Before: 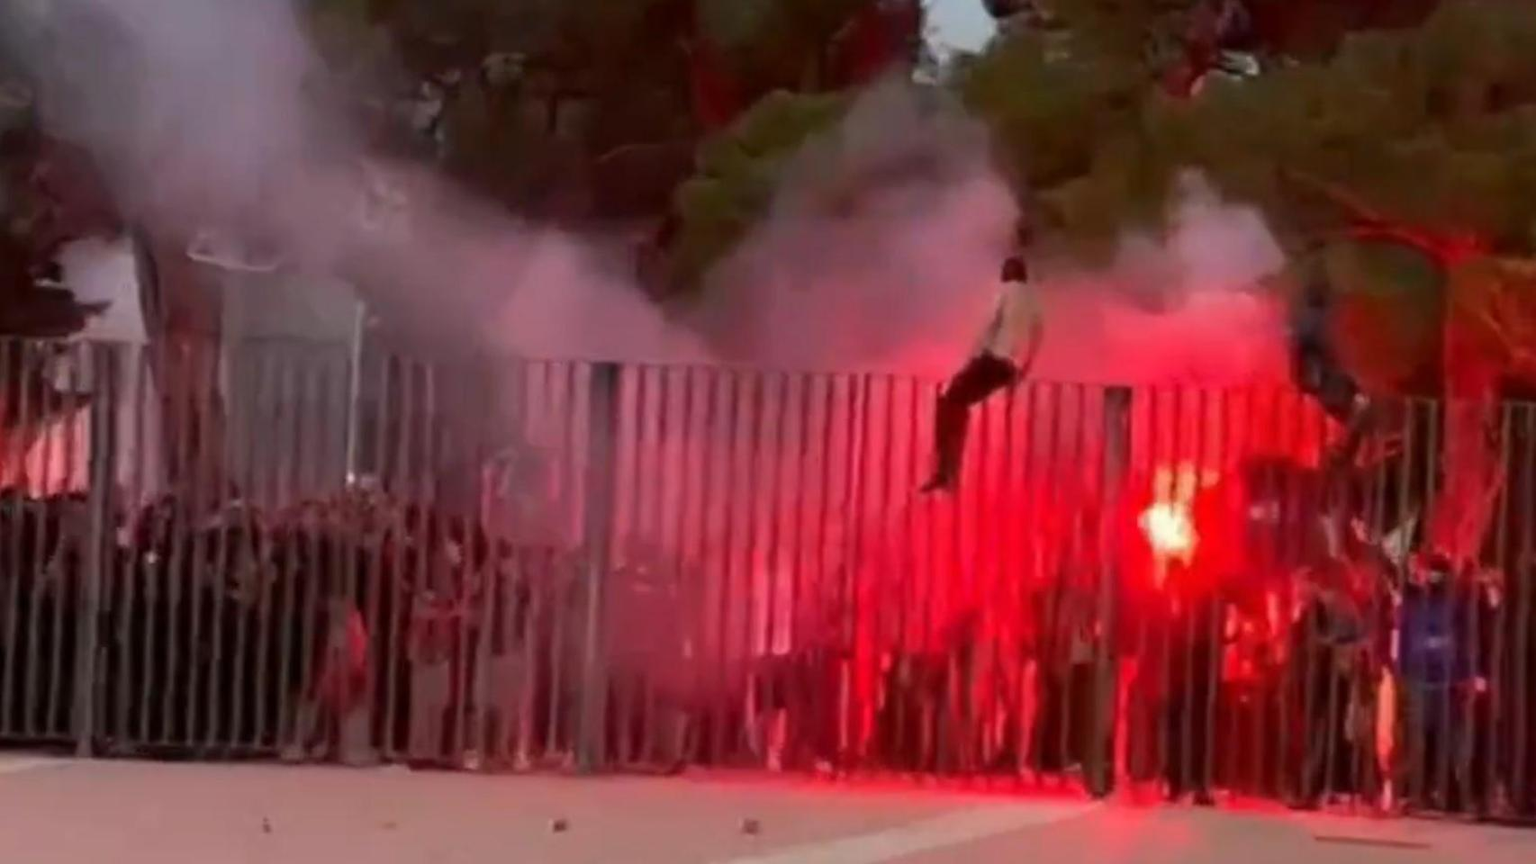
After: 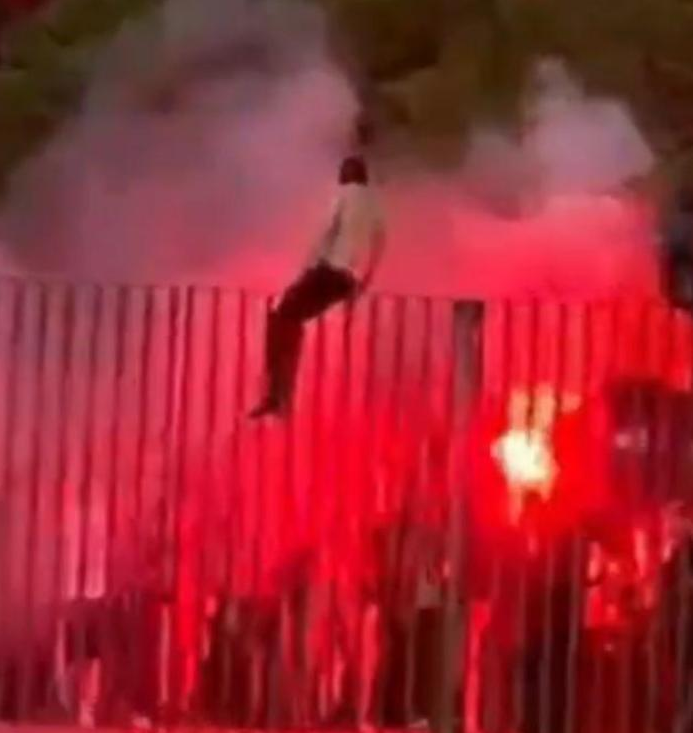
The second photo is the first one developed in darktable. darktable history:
crop: left 45.367%, top 13.526%, right 13.984%, bottom 10.033%
